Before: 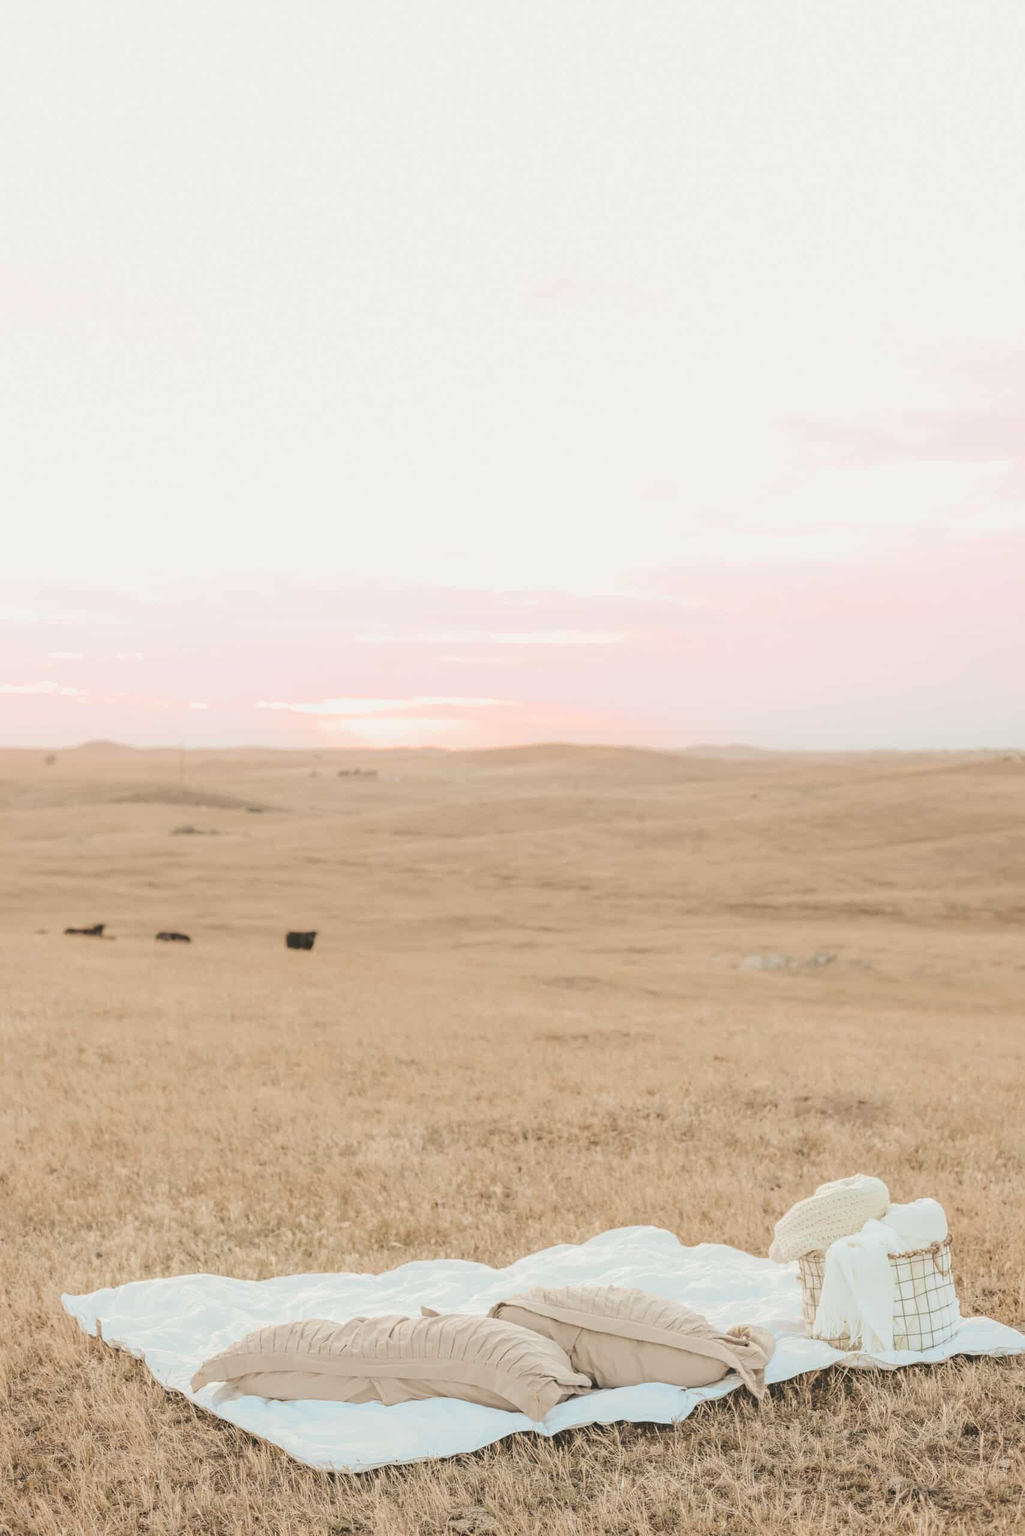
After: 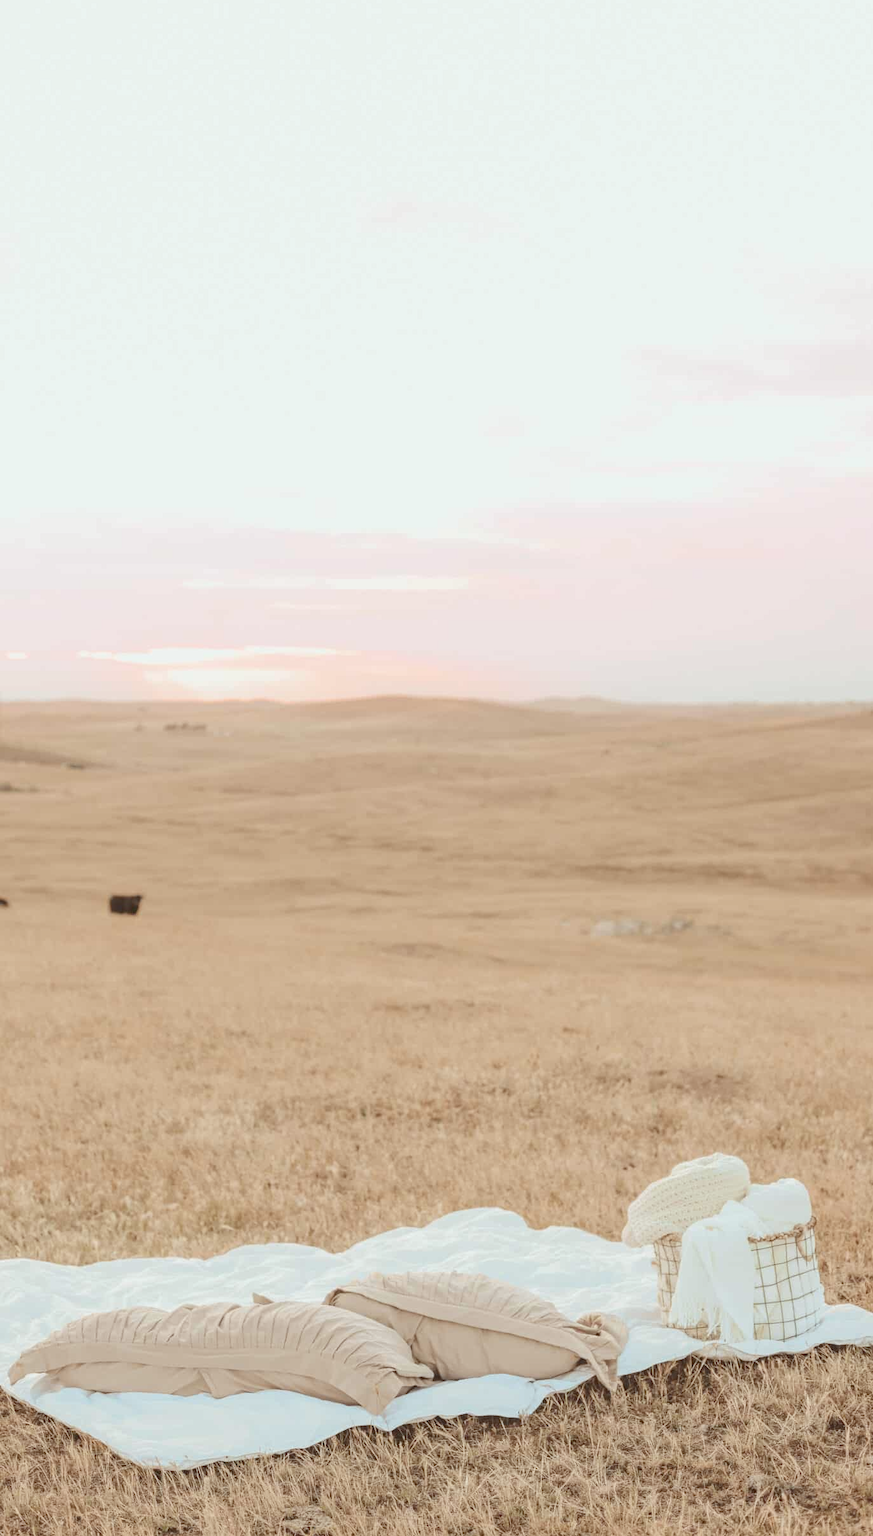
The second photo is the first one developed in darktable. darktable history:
color balance: mode lift, gamma, gain (sRGB), lift [1, 1.049, 1, 1]
crop and rotate: left 17.959%, top 5.771%, right 1.742%
color correction: highlights a* -2.73, highlights b* -2.09, shadows a* 2.41, shadows b* 2.73
